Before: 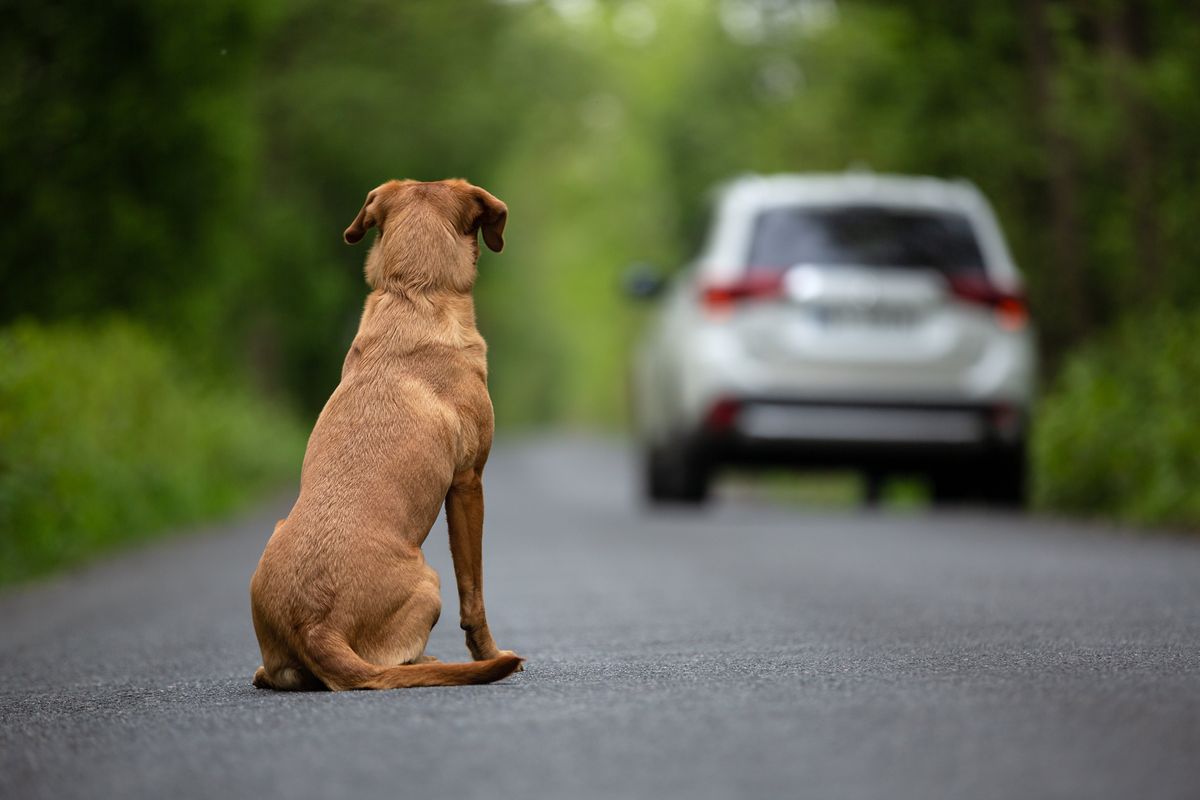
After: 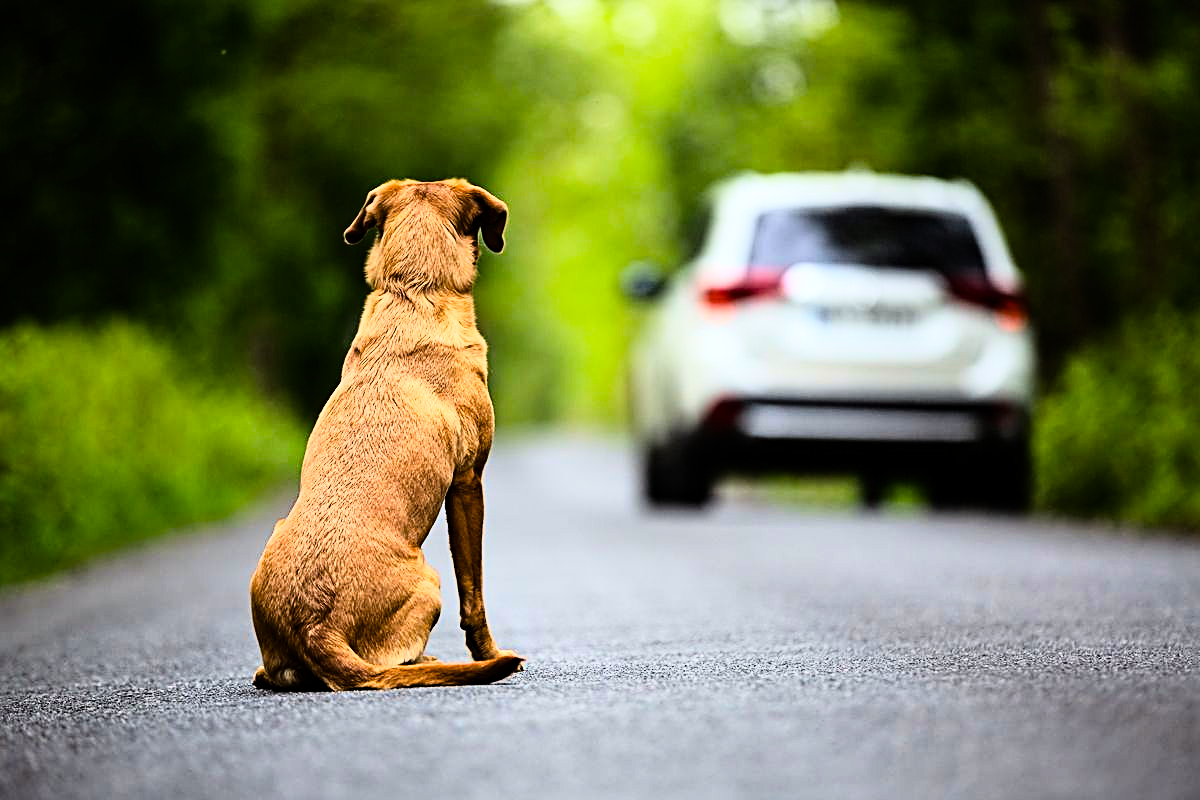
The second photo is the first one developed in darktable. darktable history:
sharpen: radius 2.531, amount 0.628
color balance rgb: linear chroma grading › shadows -8%, linear chroma grading › global chroma 10%, perceptual saturation grading › global saturation 2%, perceptual saturation grading › highlights -2%, perceptual saturation grading › mid-tones 4%, perceptual saturation grading › shadows 8%, perceptual brilliance grading › global brilliance 2%, perceptual brilliance grading › highlights -4%, global vibrance 16%, saturation formula JzAzBz (2021)
rgb curve: curves: ch0 [(0, 0) (0.21, 0.15) (0.24, 0.21) (0.5, 0.75) (0.75, 0.96) (0.89, 0.99) (1, 1)]; ch1 [(0, 0.02) (0.21, 0.13) (0.25, 0.2) (0.5, 0.67) (0.75, 0.9) (0.89, 0.97) (1, 1)]; ch2 [(0, 0.02) (0.21, 0.13) (0.25, 0.2) (0.5, 0.67) (0.75, 0.9) (0.89, 0.97) (1, 1)], compensate middle gray true
haze removal: compatibility mode true, adaptive false
